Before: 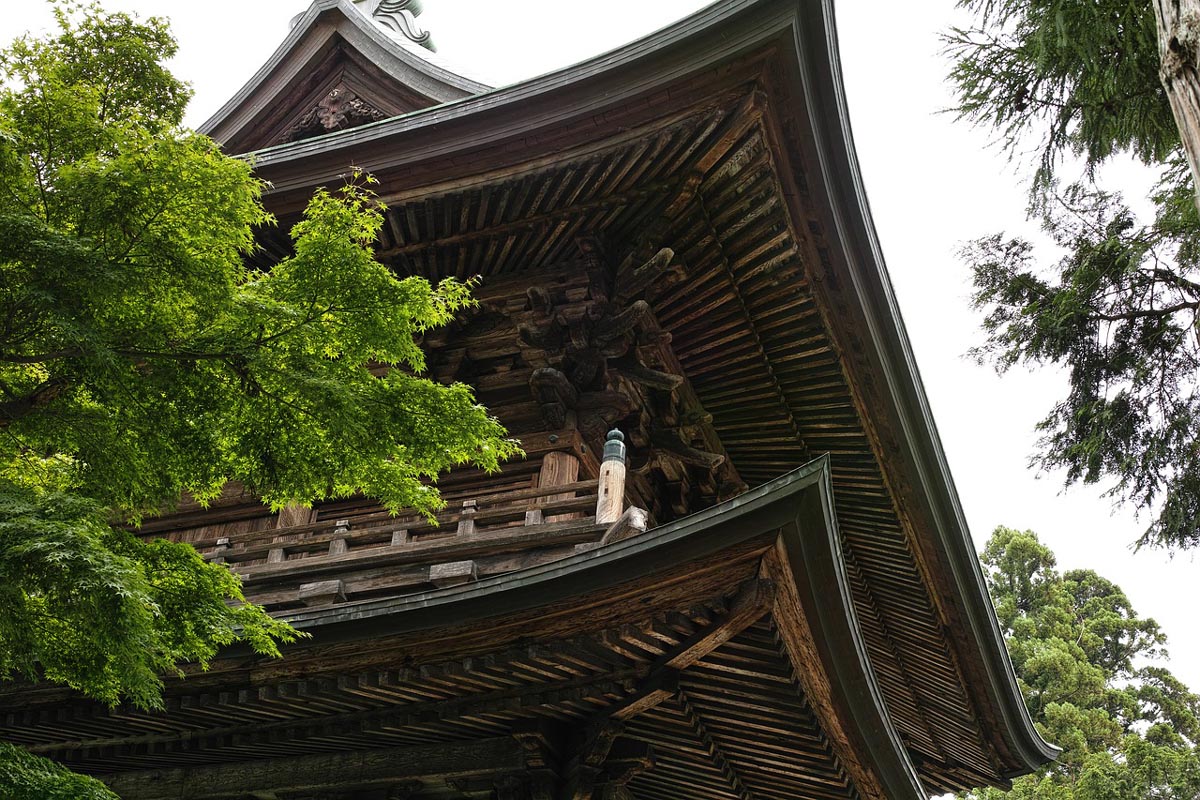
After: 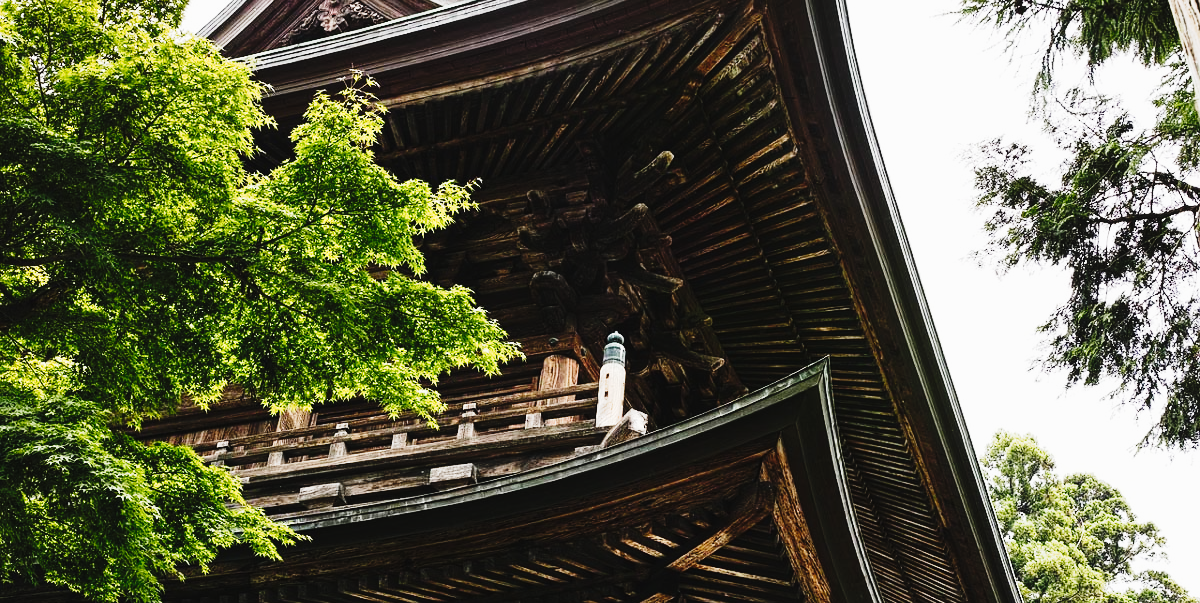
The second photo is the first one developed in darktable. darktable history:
tone curve: curves: ch0 [(0, 0.026) (0.155, 0.133) (0.272, 0.34) (0.434, 0.625) (0.676, 0.871) (0.994, 0.955)], preserve colors none
tone equalizer: -8 EV -0.744 EV, -7 EV -0.695 EV, -6 EV -0.606 EV, -5 EV -0.417 EV, -3 EV 0.386 EV, -2 EV 0.6 EV, -1 EV 0.685 EV, +0 EV 0.733 EV, edges refinement/feathering 500, mask exposure compensation -1.57 EV, preserve details no
crop and rotate: top 12.317%, bottom 12.227%
